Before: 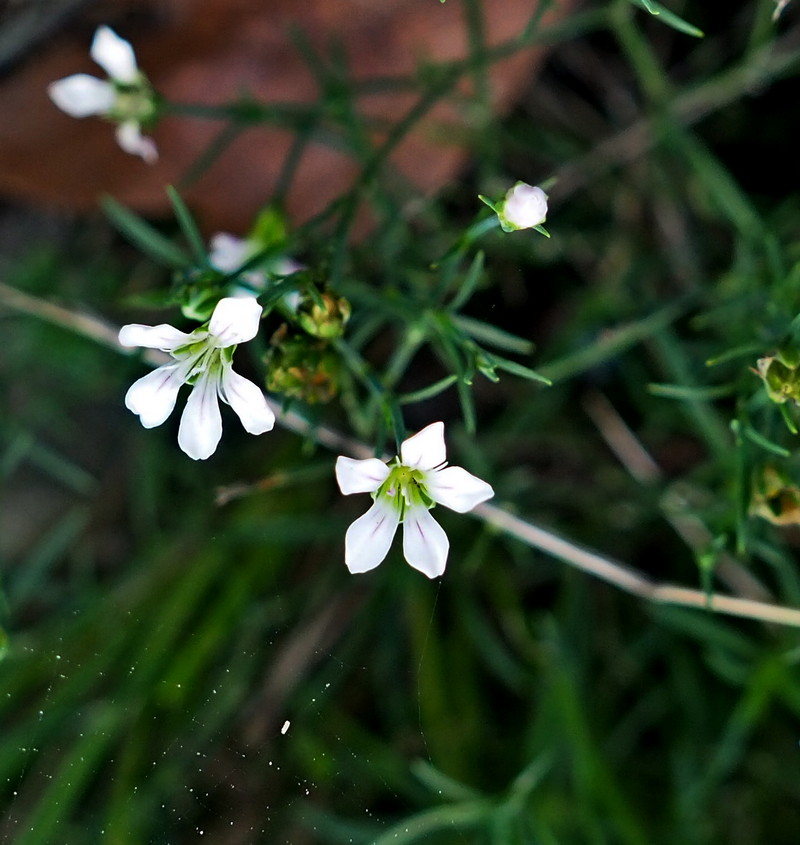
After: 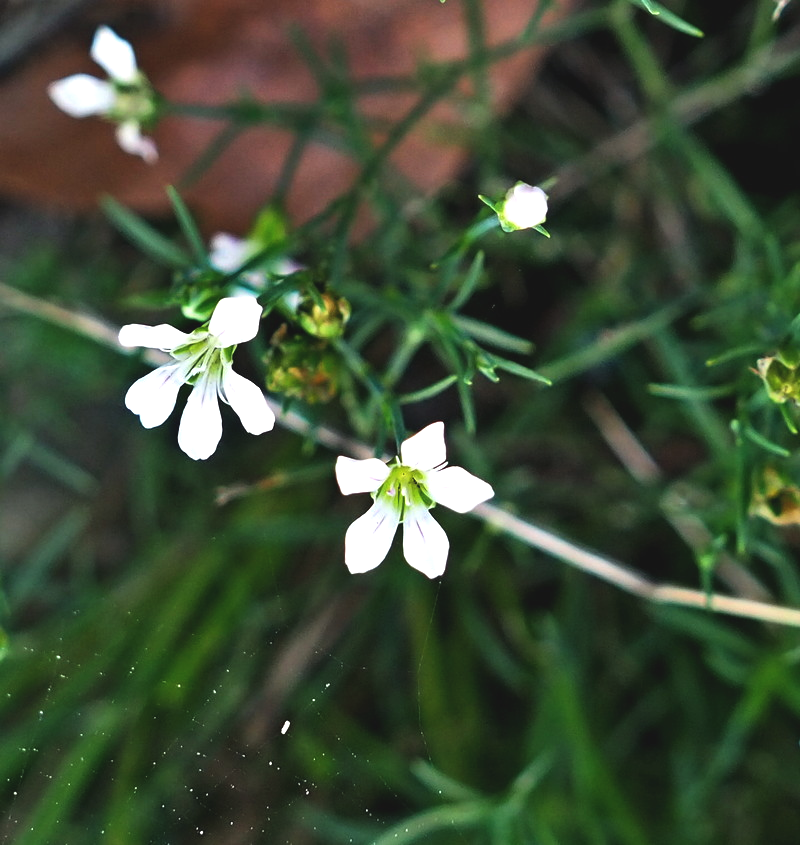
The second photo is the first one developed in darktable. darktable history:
exposure: black level correction -0.005, exposure 0.624 EV, compensate highlight preservation false
